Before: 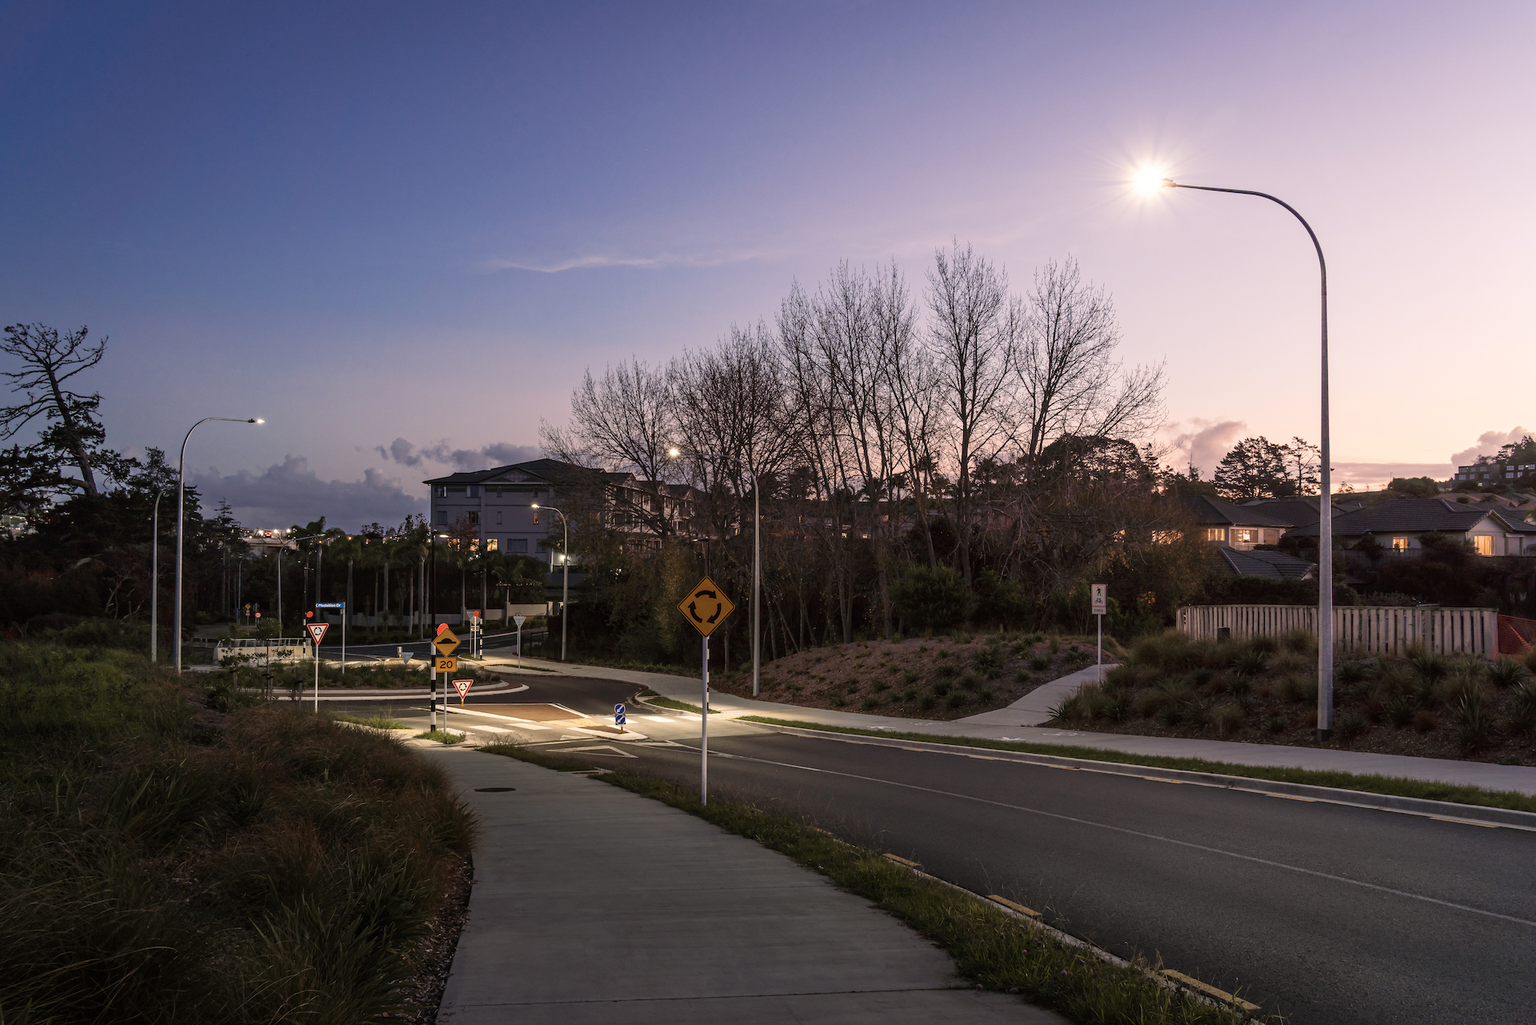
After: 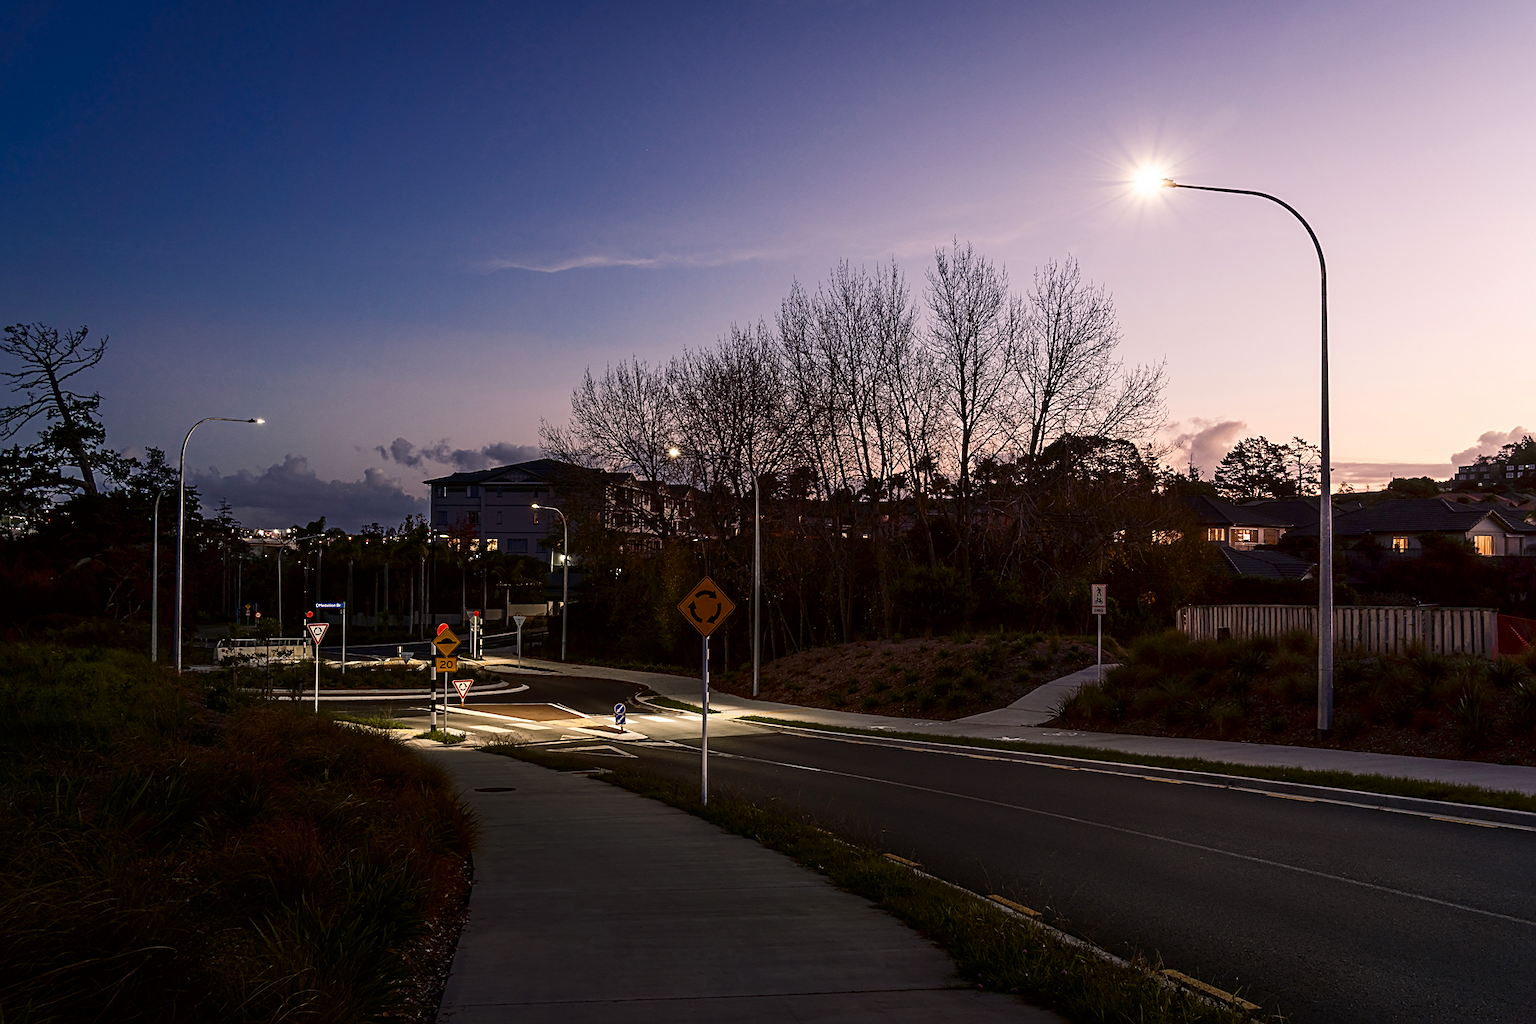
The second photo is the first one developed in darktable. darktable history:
contrast brightness saturation: contrast 0.13, brightness -0.24, saturation 0.14
sharpen: on, module defaults
exposure: compensate highlight preservation false
